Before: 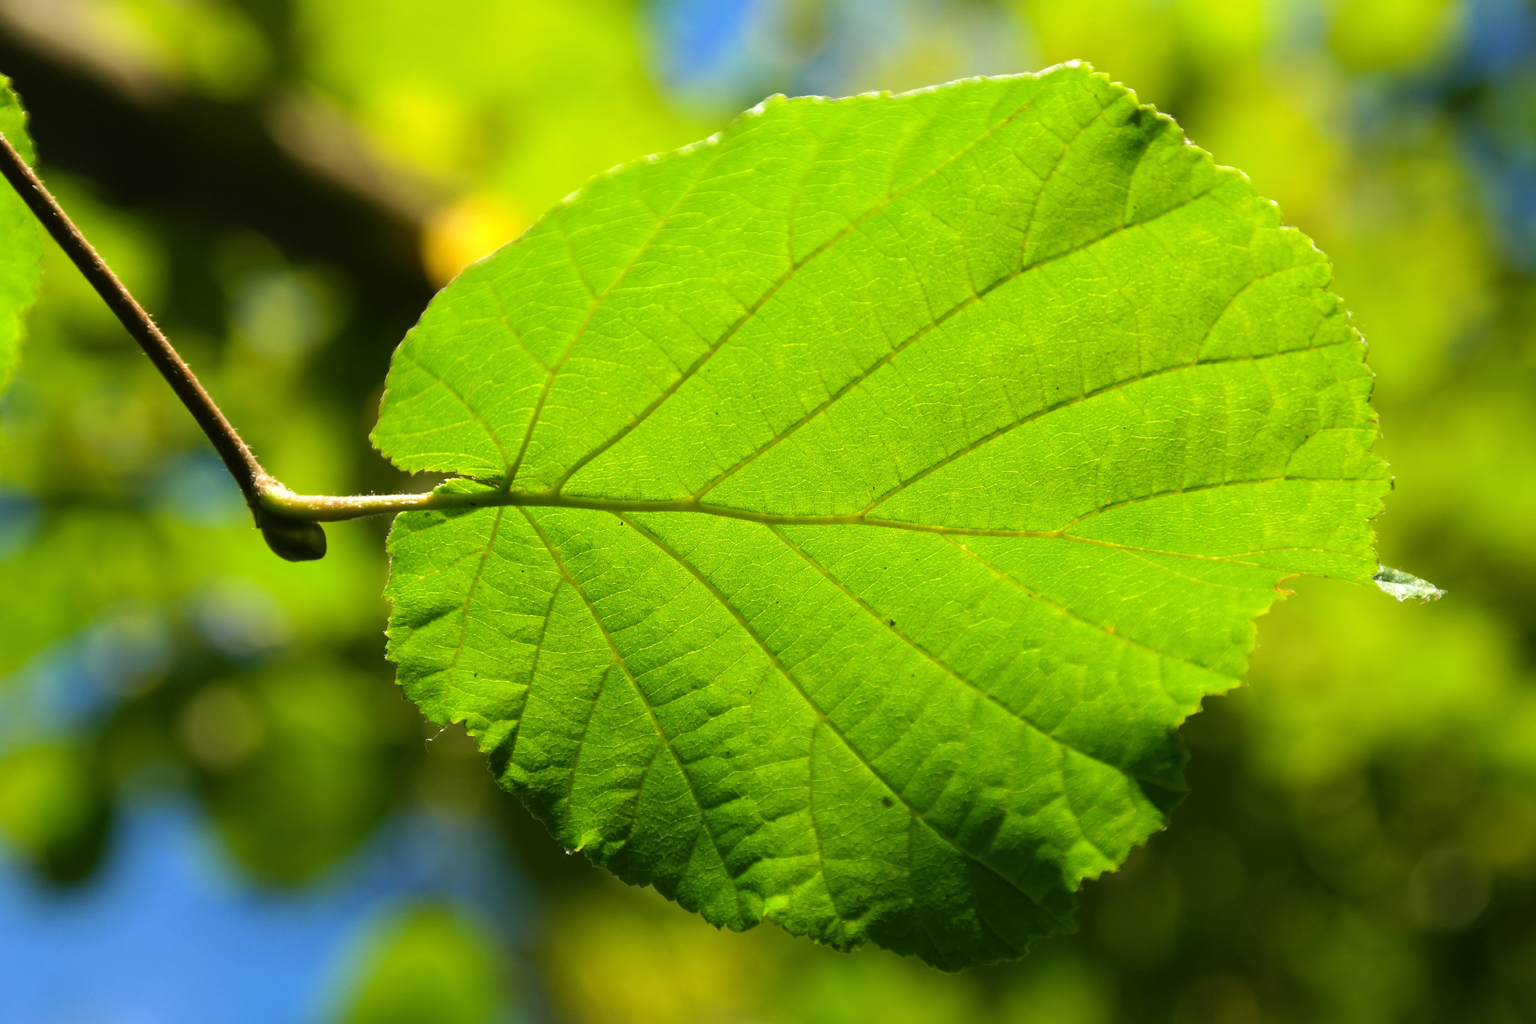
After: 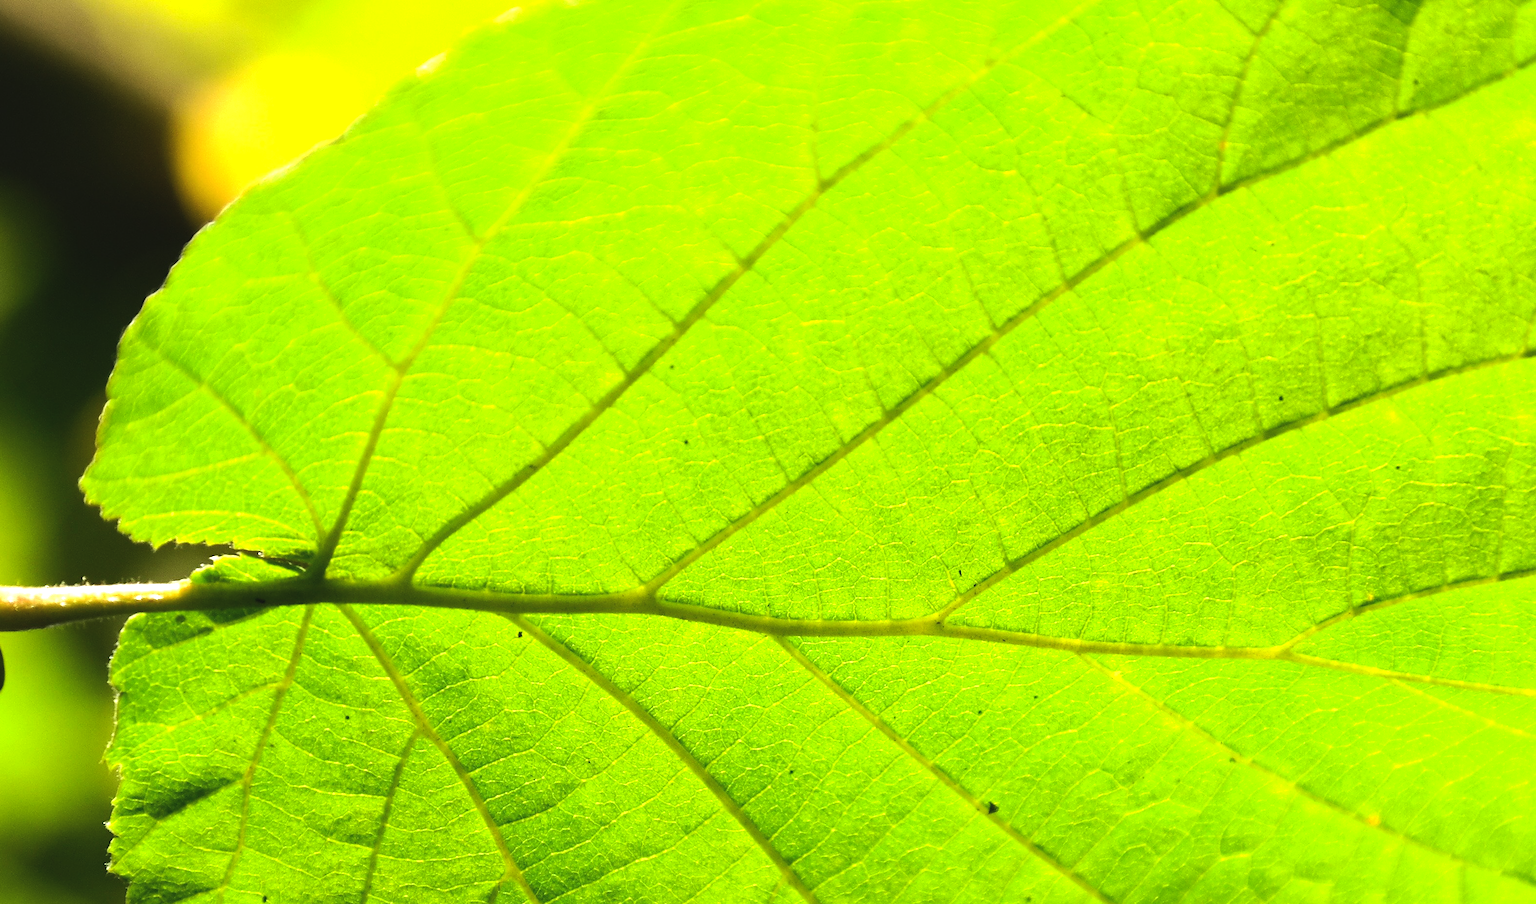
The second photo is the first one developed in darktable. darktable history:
crop: left 21.102%, top 15.67%, right 21.594%, bottom 33.686%
tone equalizer: -8 EV -0.725 EV, -7 EV -0.693 EV, -6 EV -0.577 EV, -5 EV -0.41 EV, -3 EV 0.4 EV, -2 EV 0.6 EV, -1 EV 0.692 EV, +0 EV 0.735 EV, edges refinement/feathering 500, mask exposure compensation -1.57 EV, preserve details no
color balance rgb: shadows lift › chroma 1.048%, shadows lift › hue 242.97°, global offset › luminance 0.508%, perceptual saturation grading › global saturation -2.822%, global vibrance 20%
